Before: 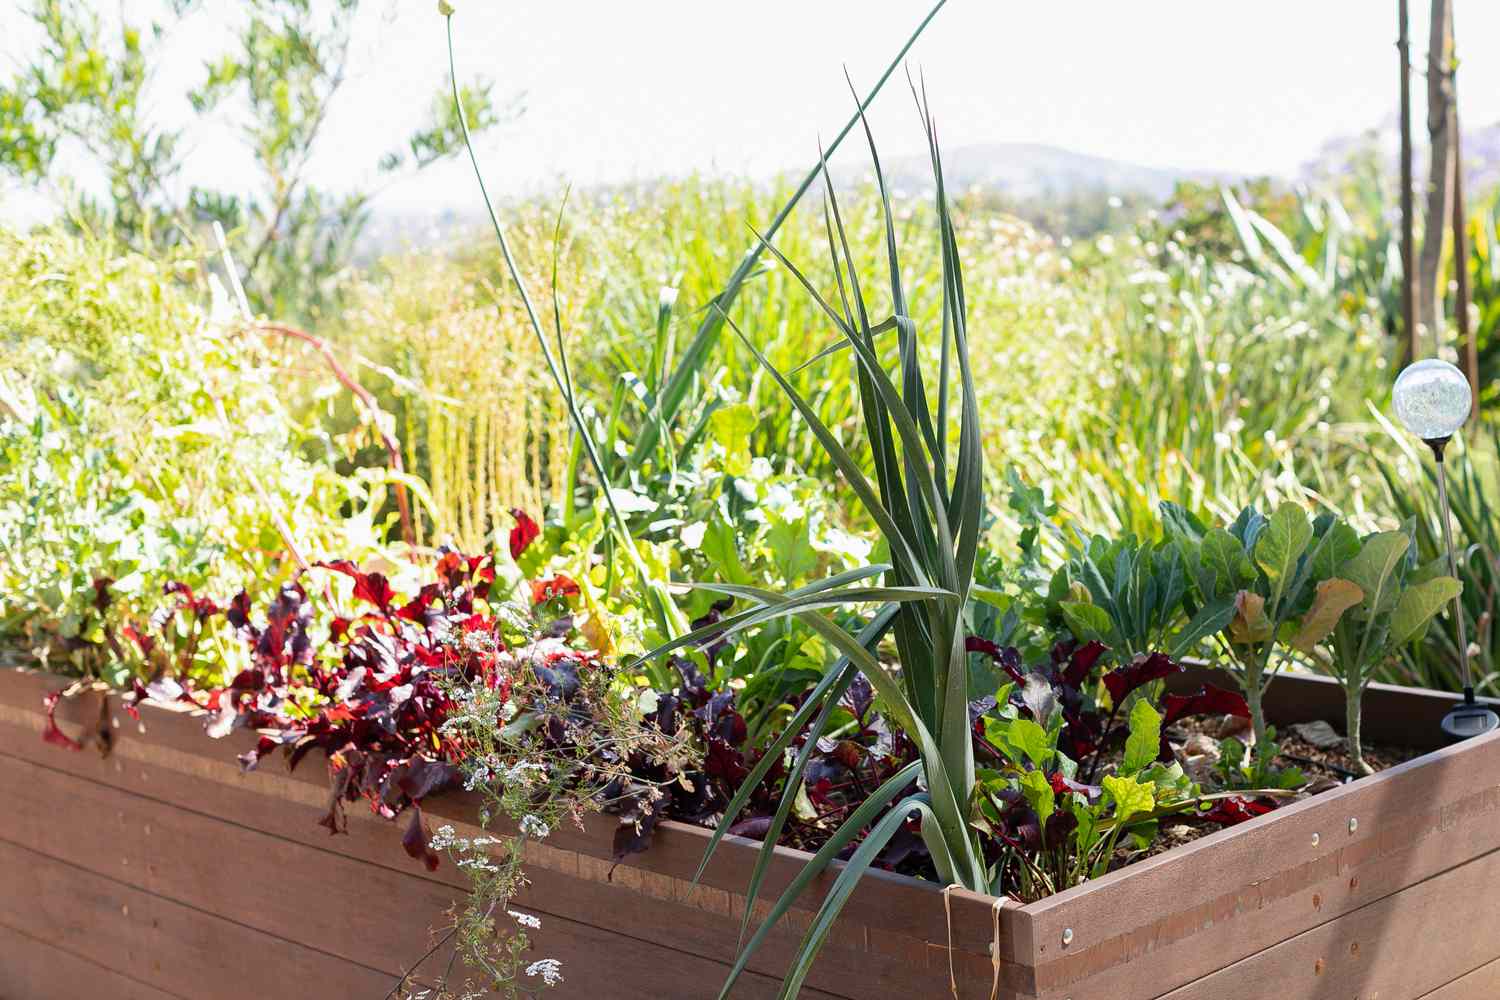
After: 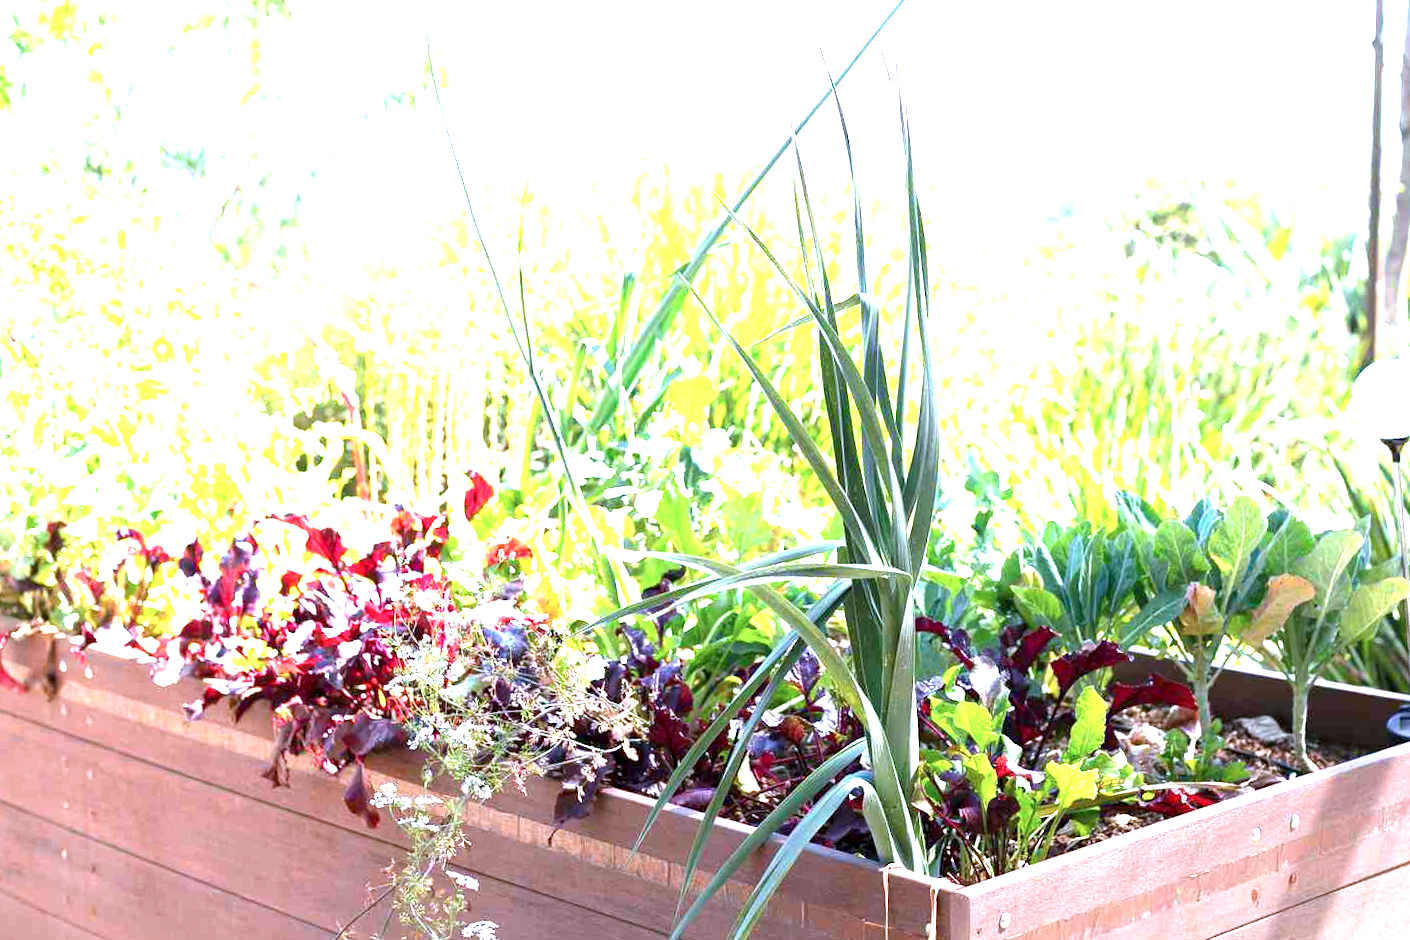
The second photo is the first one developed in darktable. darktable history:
crop and rotate: angle -2.45°
exposure: black level correction 0.001, exposure 1.738 EV, compensate highlight preservation false
color calibration: illuminant custom, x 0.372, y 0.388, temperature 4230.19 K
